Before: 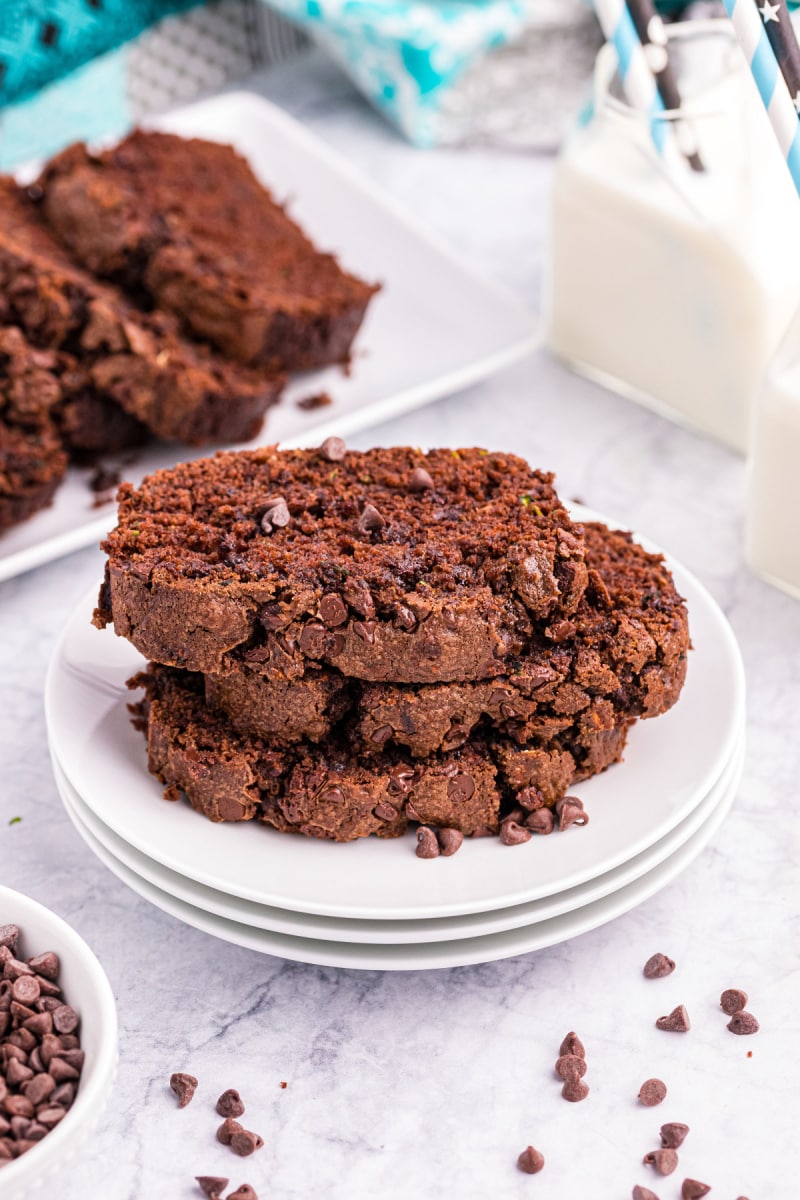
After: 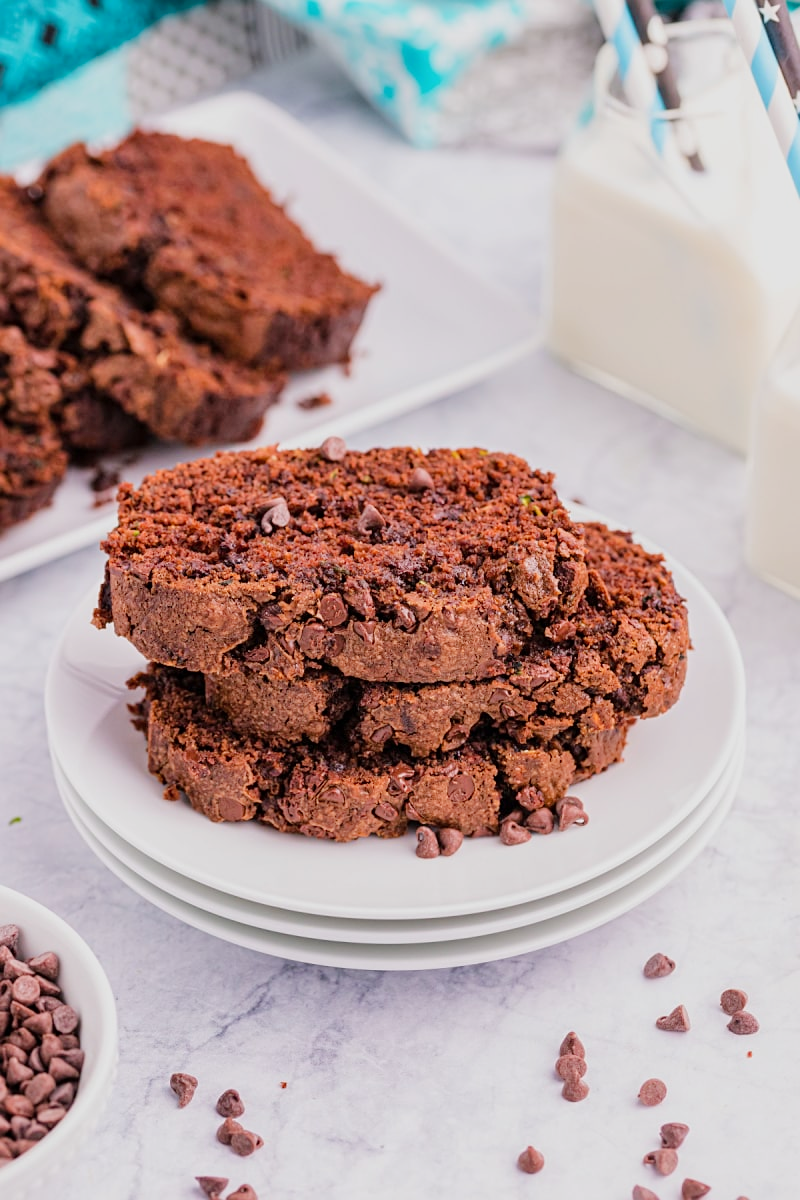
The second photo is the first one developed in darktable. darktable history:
sharpen: amount 0.202
tone curve: curves: ch0 [(0, 0) (0.402, 0.473) (0.673, 0.68) (0.899, 0.832) (0.999, 0.903)]; ch1 [(0, 0) (0.379, 0.262) (0.464, 0.425) (0.498, 0.49) (0.507, 0.5) (0.53, 0.532) (0.582, 0.583) (0.68, 0.672) (0.791, 0.748) (1, 0.896)]; ch2 [(0, 0) (0.199, 0.414) (0.438, 0.49) (0.496, 0.501) (0.515, 0.546) (0.577, 0.605) (0.632, 0.649) (0.717, 0.727) (0.845, 0.855) (0.998, 0.977)], color space Lab, linked channels, preserve colors none
